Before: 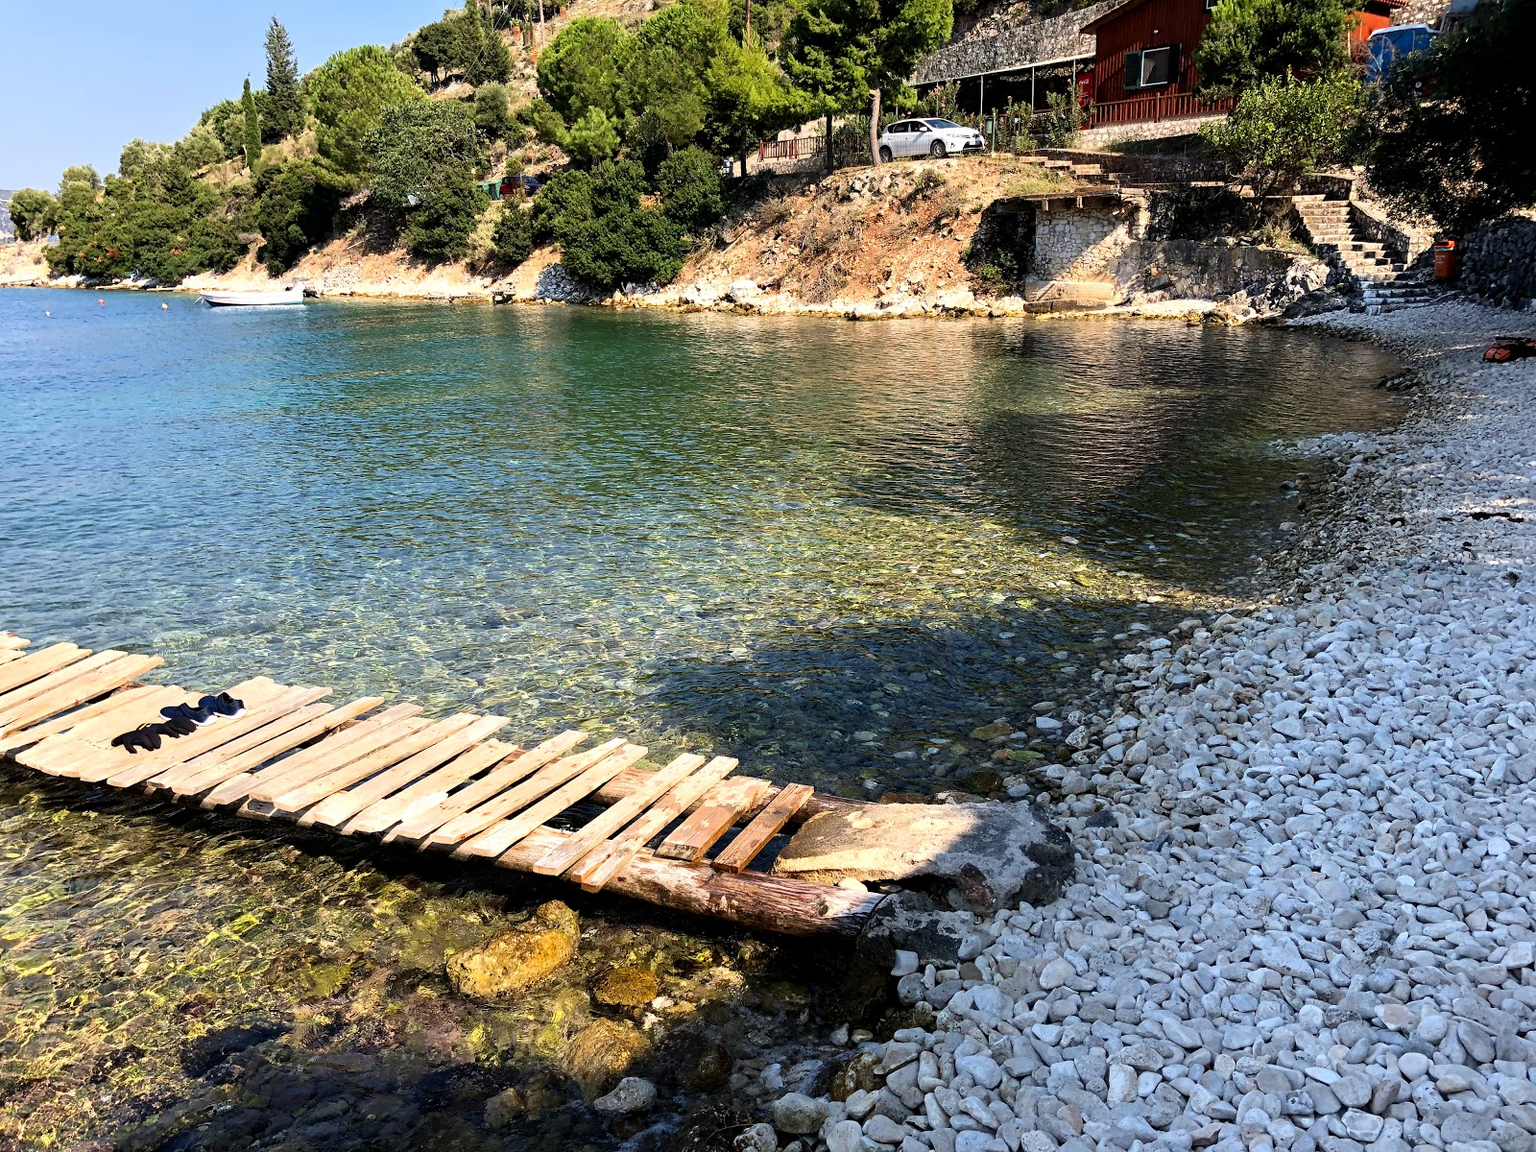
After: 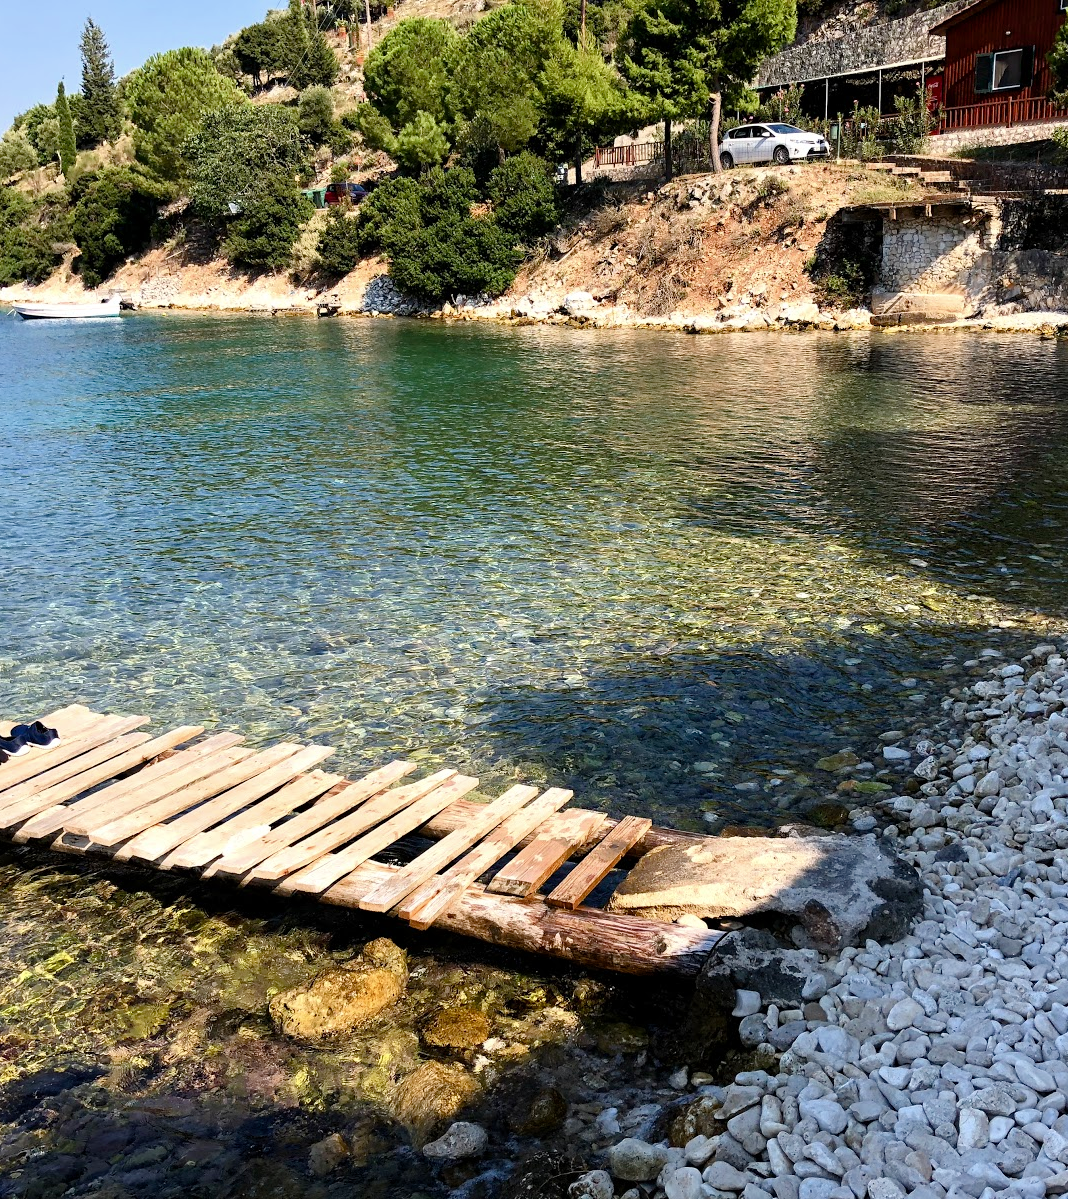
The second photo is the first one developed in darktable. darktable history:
color balance rgb: perceptual saturation grading › global saturation 0.604%, perceptual saturation grading › highlights -19.776%, perceptual saturation grading › shadows 20.2%, global vibrance 14.879%
crop and rotate: left 12.334%, right 20.866%
